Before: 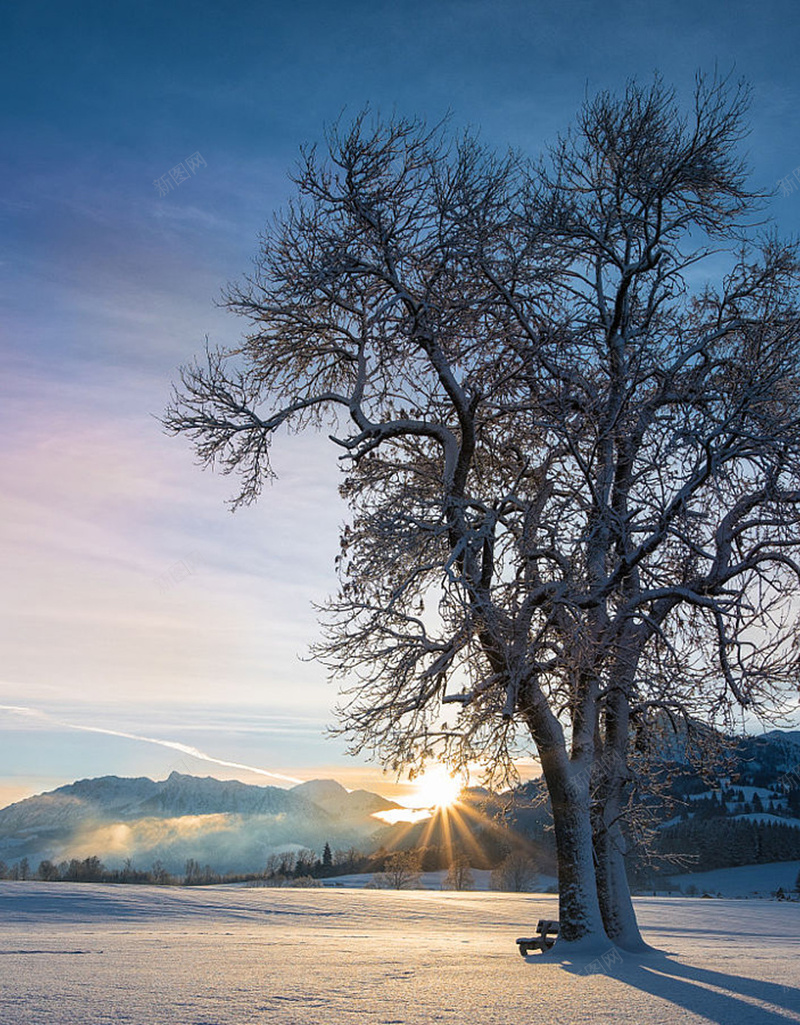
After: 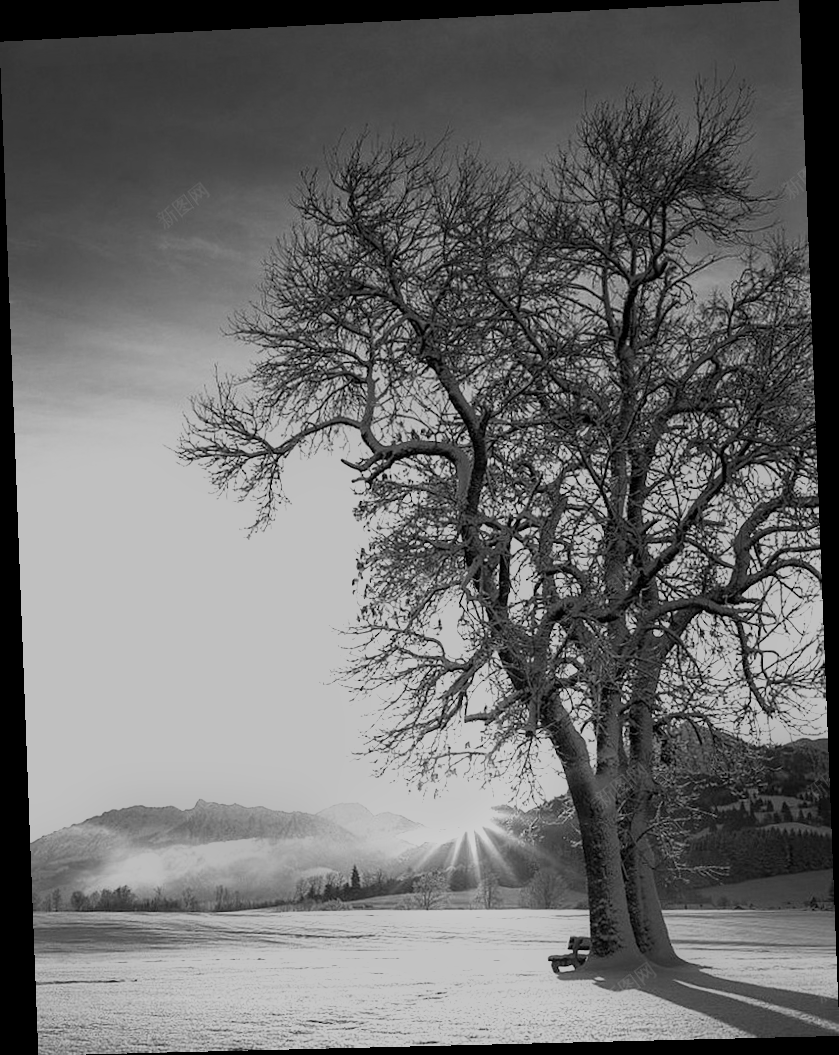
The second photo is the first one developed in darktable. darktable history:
monochrome: a 79.32, b 81.83, size 1.1
rotate and perspective: rotation -2.22°, lens shift (horizontal) -0.022, automatic cropping off
exposure: black level correction 0, exposure 1.2 EV, compensate exposure bias true, compensate highlight preservation false
filmic rgb: black relative exposure -12 EV, white relative exposure 2.8 EV, threshold 3 EV, target black luminance 0%, hardness 8.06, latitude 70.41%, contrast 1.14, highlights saturation mix 10%, shadows ↔ highlights balance -0.388%, color science v4 (2020), iterations of high-quality reconstruction 10, contrast in shadows soft, contrast in highlights soft, enable highlight reconstruction true
